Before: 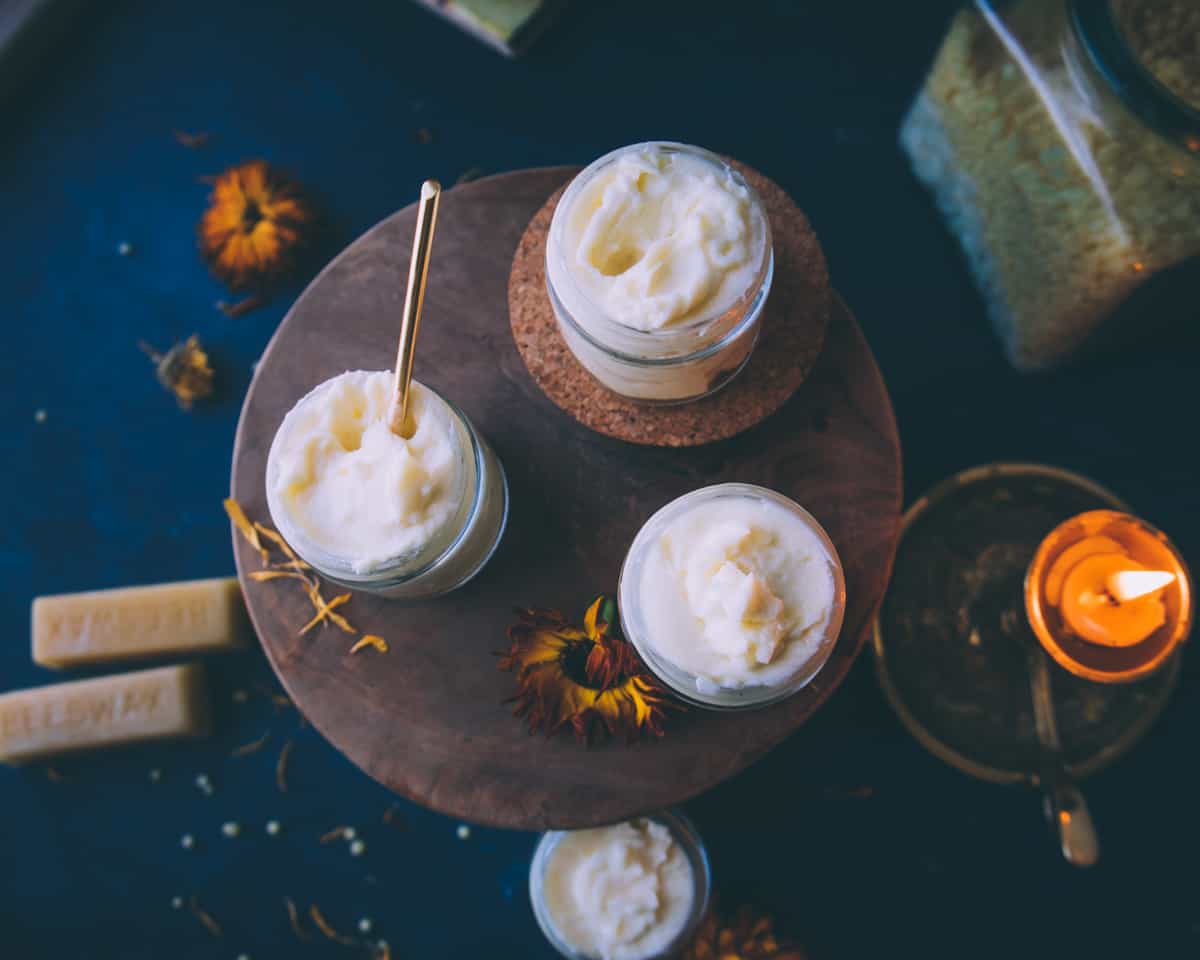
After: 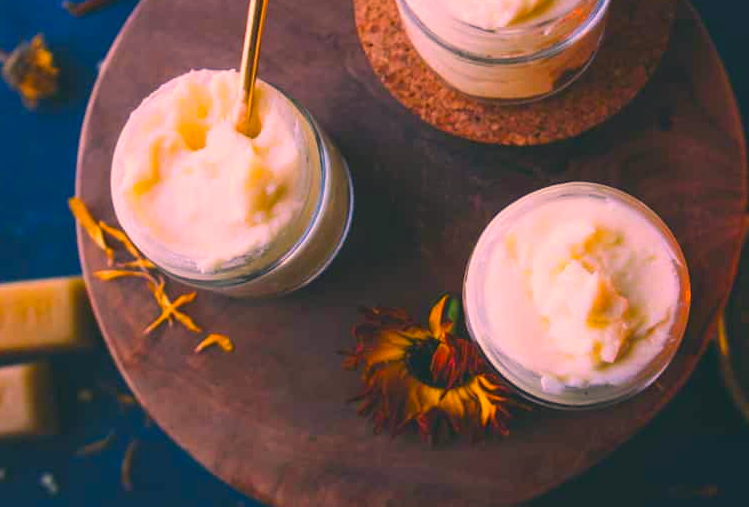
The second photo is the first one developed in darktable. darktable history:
color balance rgb: highlights gain › chroma 2.044%, highlights gain › hue 64.2°, linear chroma grading › global chroma 15.13%, perceptual saturation grading › global saturation 3.593%, global vibrance 42.736%
crop: left 12.95%, top 31.452%, right 24.612%, bottom 15.675%
color correction: highlights a* 22.41, highlights b* 22.36
exposure: exposure 0.202 EV, compensate highlight preservation false
